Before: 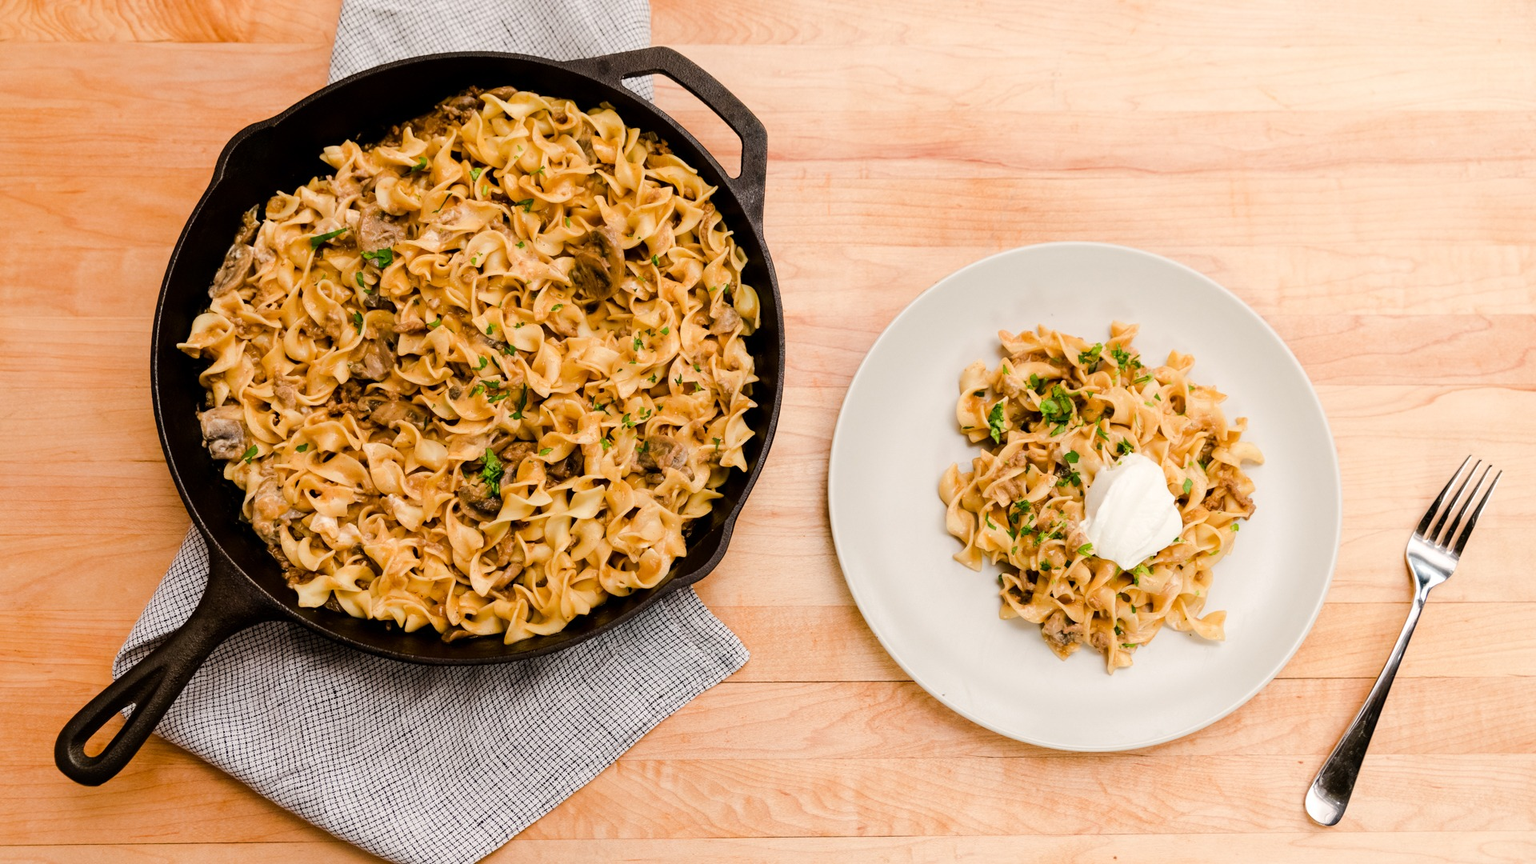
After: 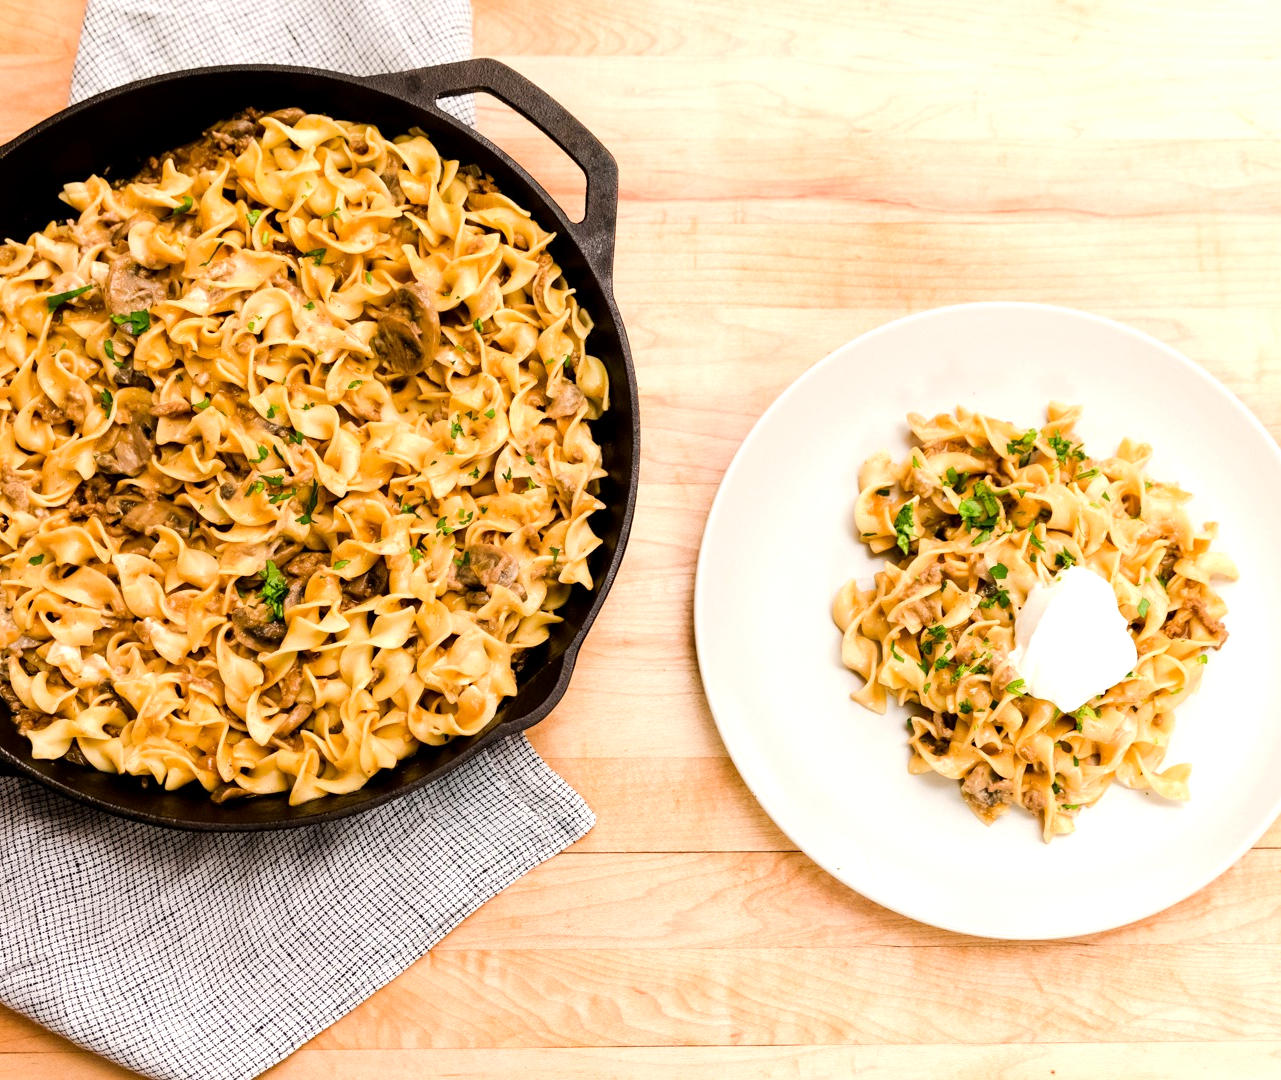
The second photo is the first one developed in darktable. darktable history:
crop and rotate: left 17.801%, right 15.455%
exposure: black level correction 0.001, exposure 0.499 EV, compensate highlight preservation false
